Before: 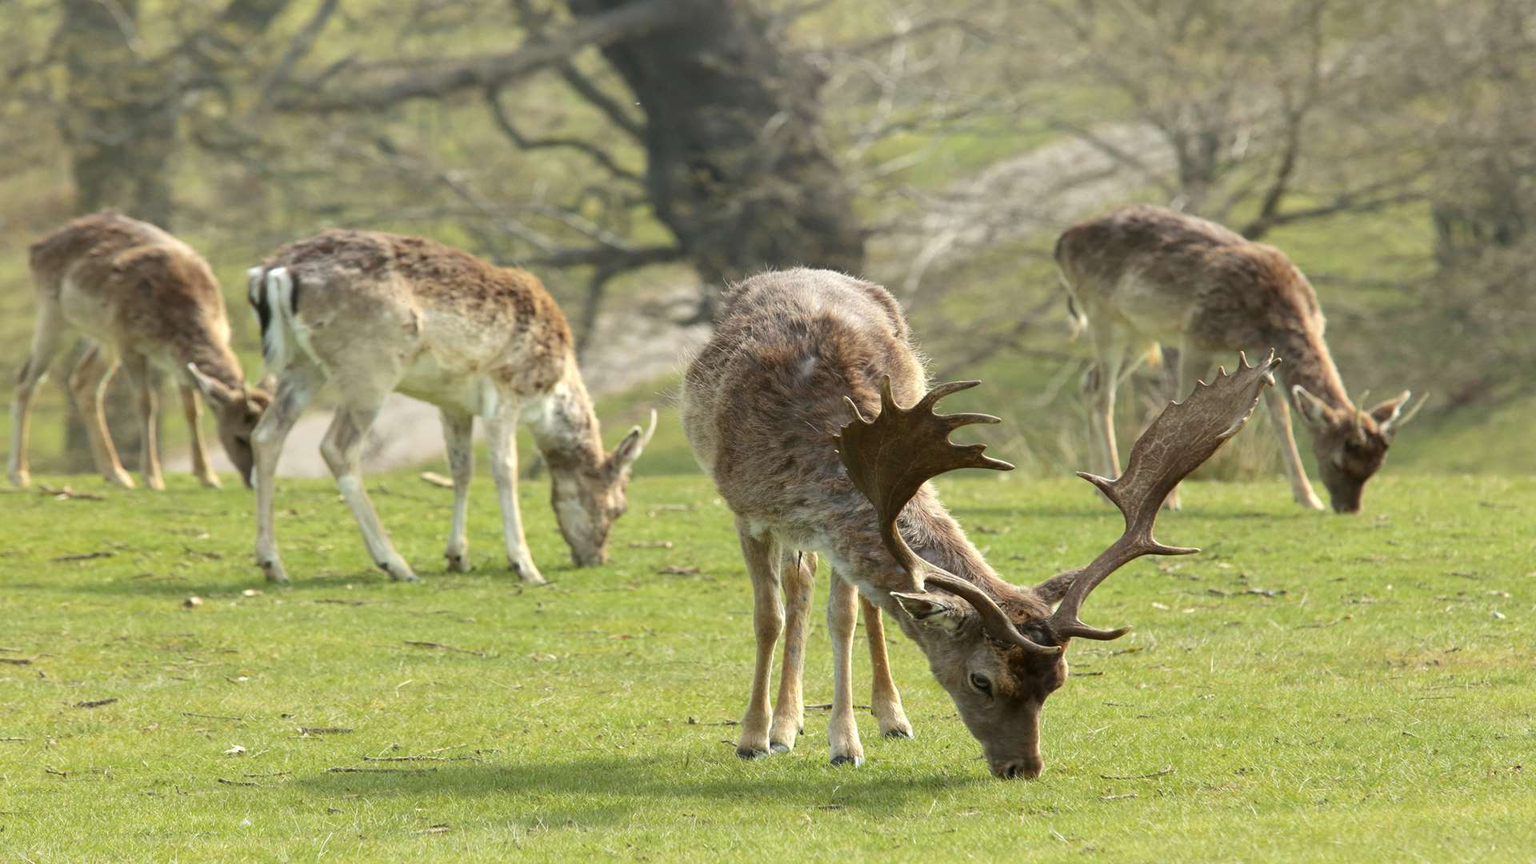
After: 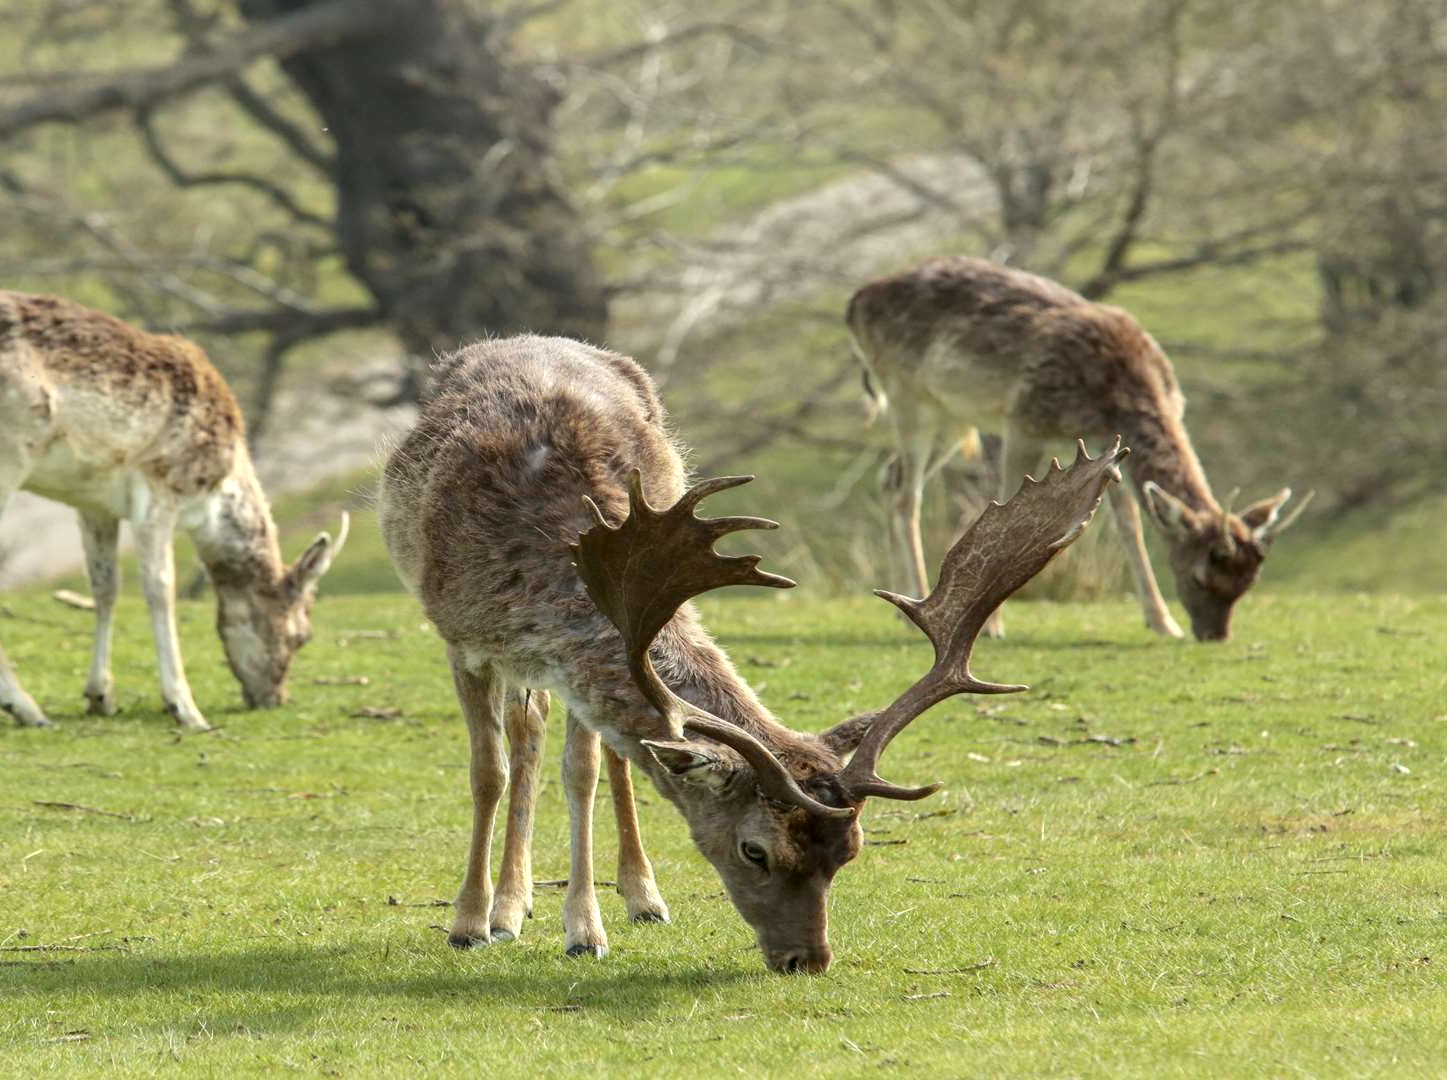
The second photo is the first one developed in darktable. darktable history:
crop and rotate: left 24.6%
local contrast: on, module defaults
